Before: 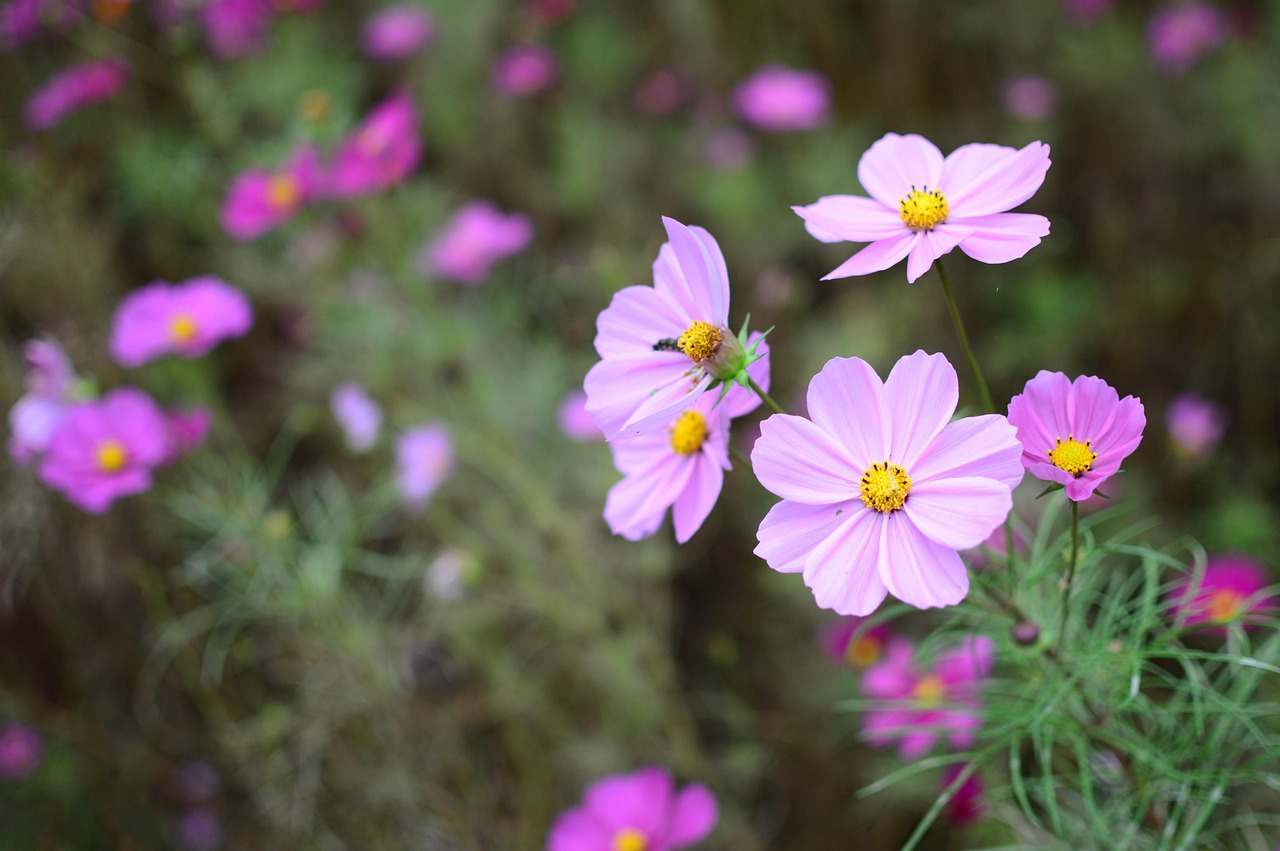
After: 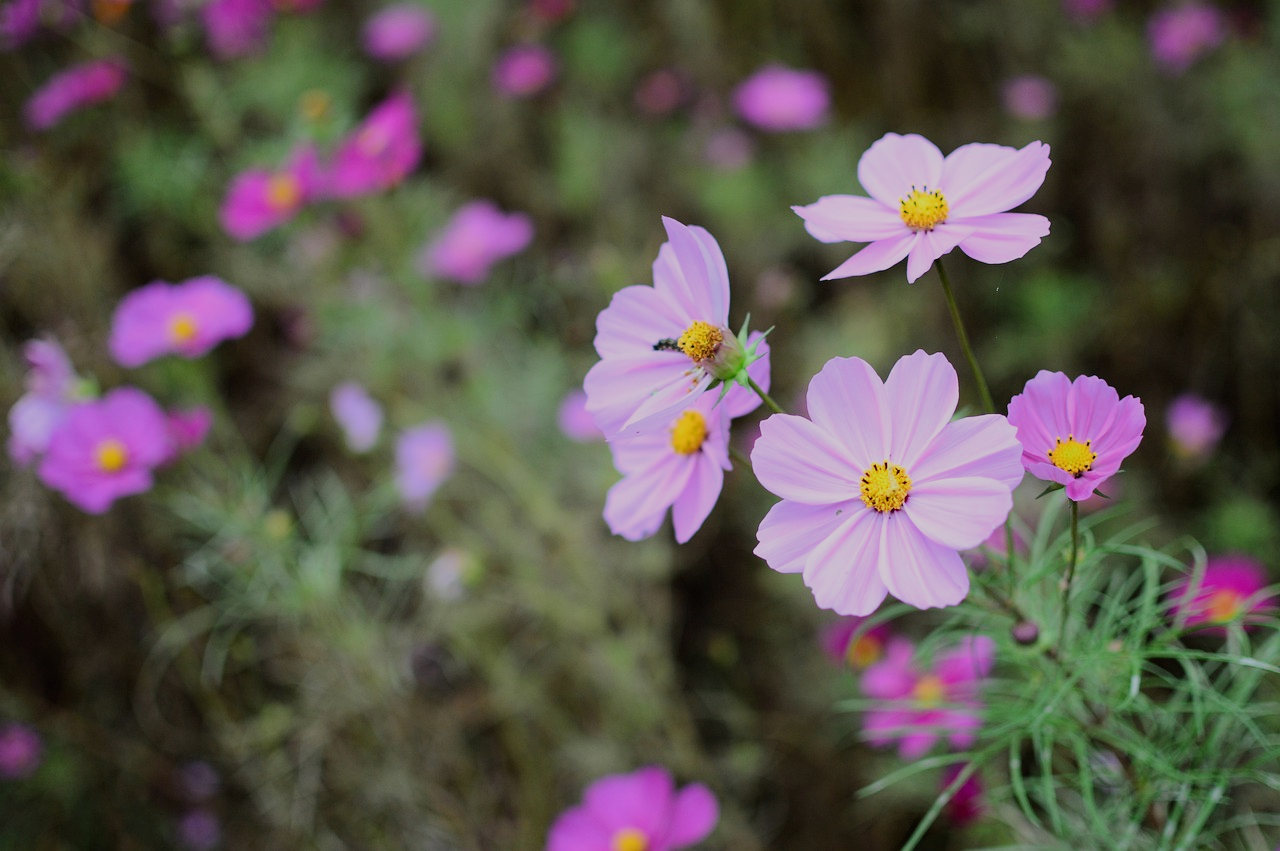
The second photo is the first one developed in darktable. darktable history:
filmic rgb: black relative exposure -8.53 EV, white relative exposure 5.51 EV, threshold 2.96 EV, hardness 3.37, contrast 1.02, enable highlight reconstruction true
